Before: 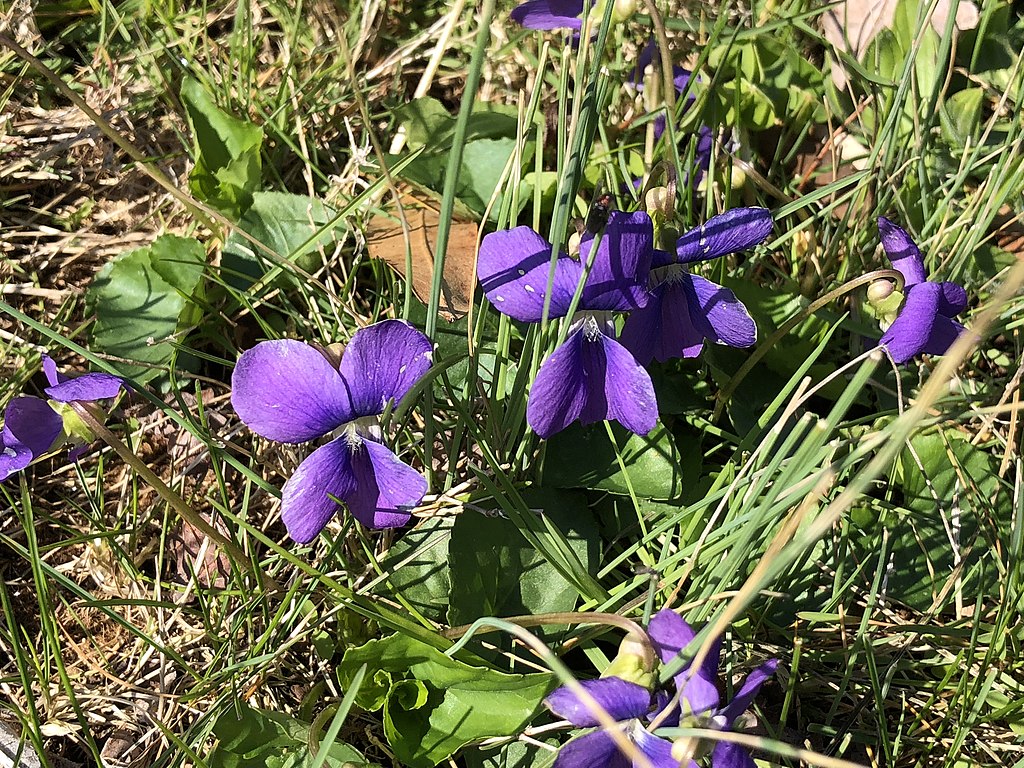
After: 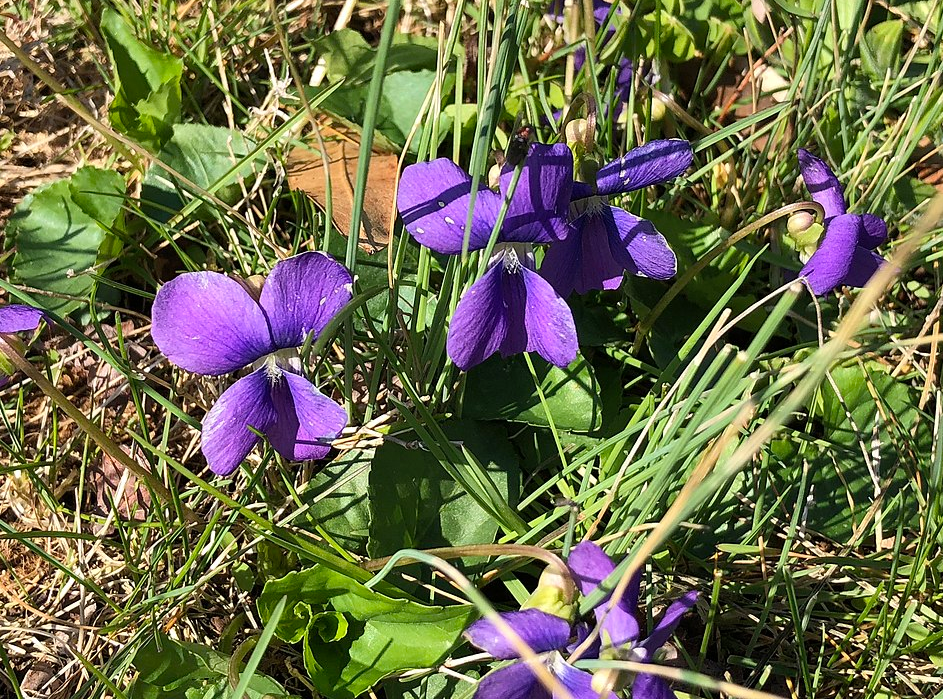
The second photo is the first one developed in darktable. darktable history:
crop and rotate: left 7.834%, top 8.907%
shadows and highlights: highlights color adjustment 31.92%, soften with gaussian
